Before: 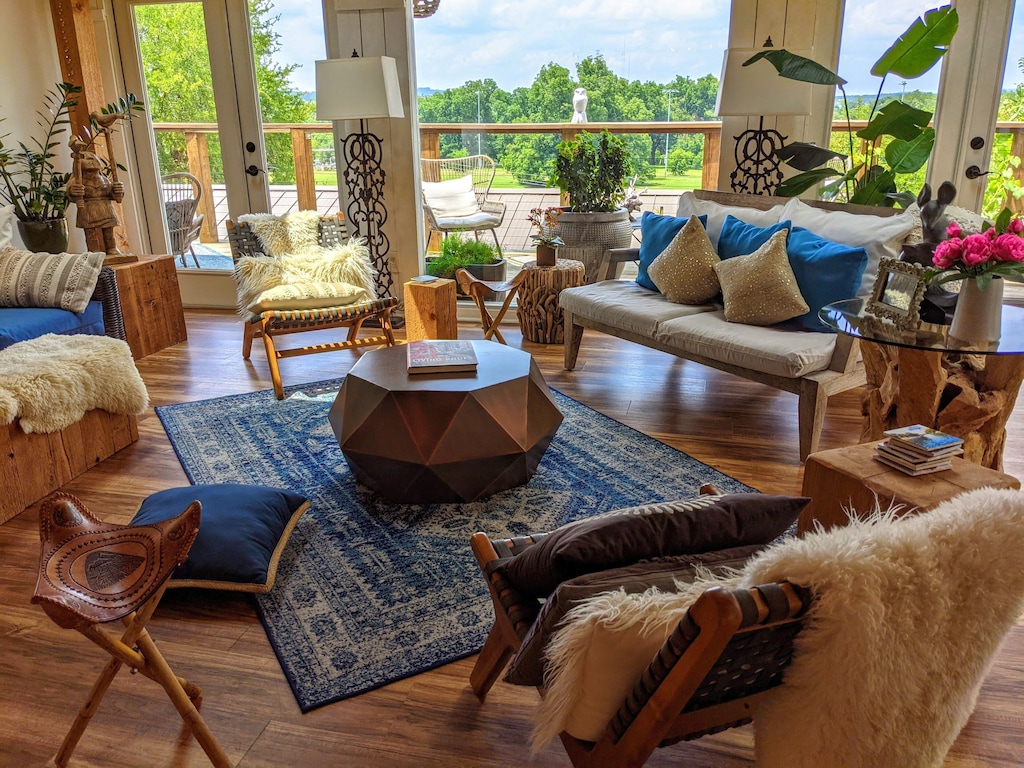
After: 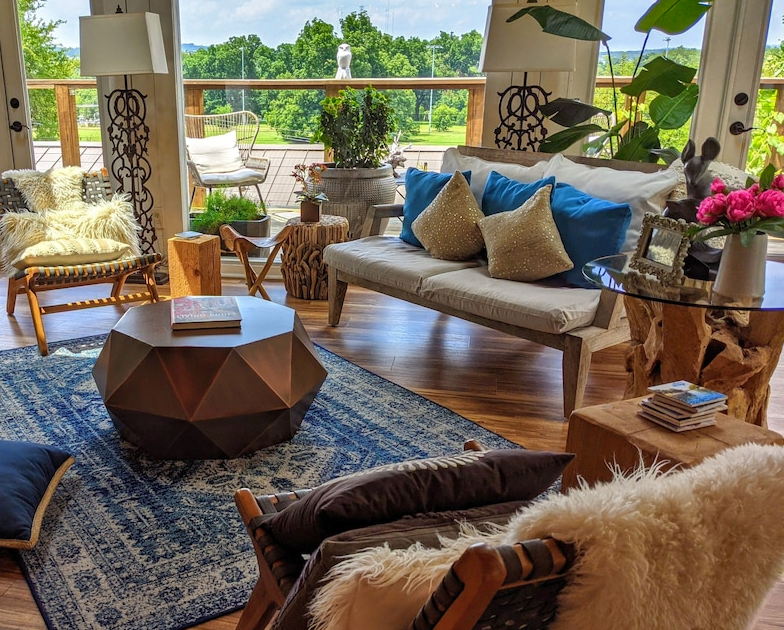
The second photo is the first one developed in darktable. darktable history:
crop: left 23.095%, top 5.827%, bottom 11.854%
shadows and highlights: radius 108.52, shadows 40.68, highlights -72.88, low approximation 0.01, soften with gaussian
